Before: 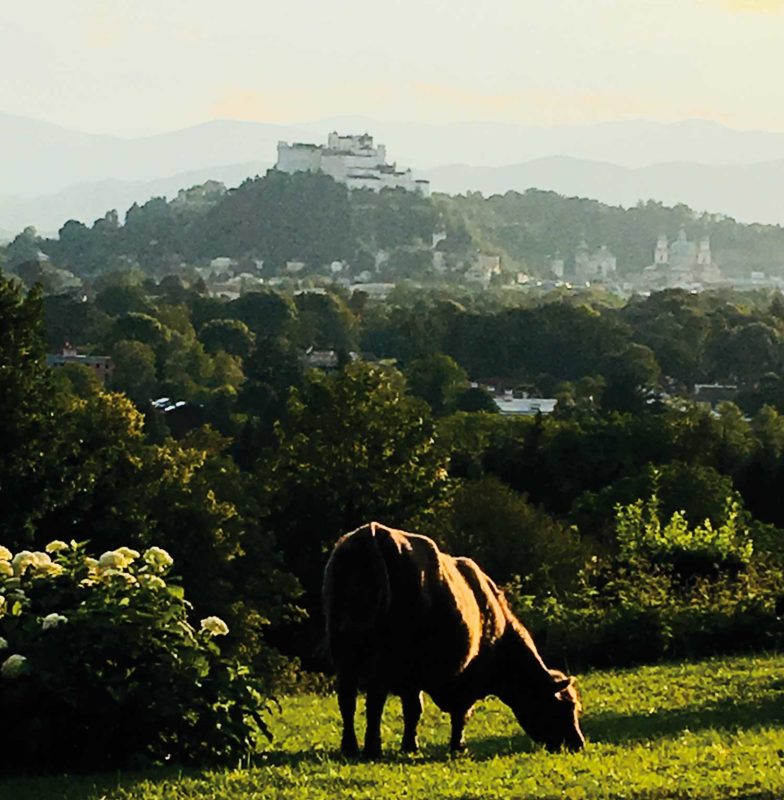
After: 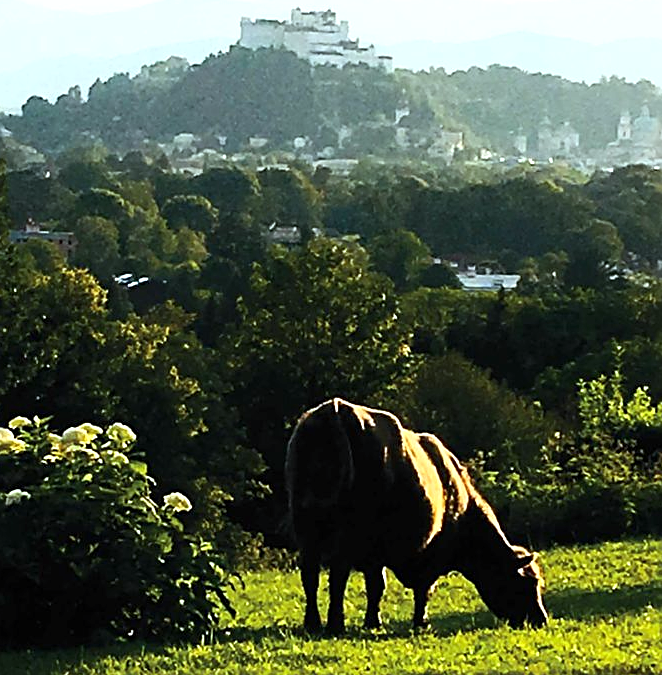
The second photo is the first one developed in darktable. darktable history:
sharpen: on, module defaults
exposure: exposure 0.574 EV, compensate highlight preservation false
crop and rotate: left 4.842%, top 15.51%, right 10.668%
white balance: red 0.925, blue 1.046
tone equalizer: on, module defaults
